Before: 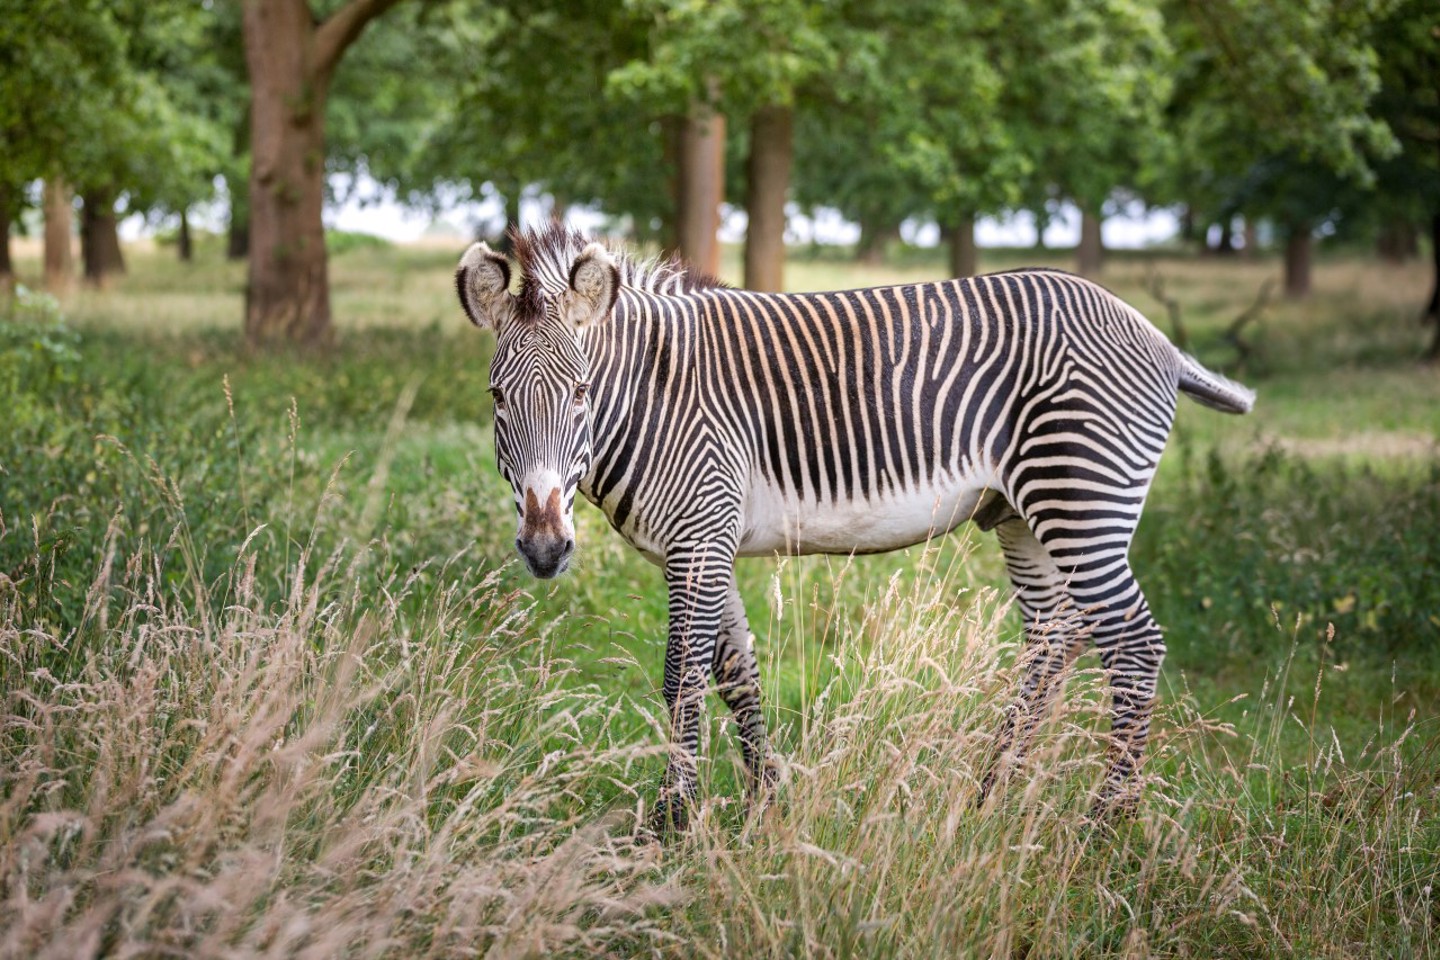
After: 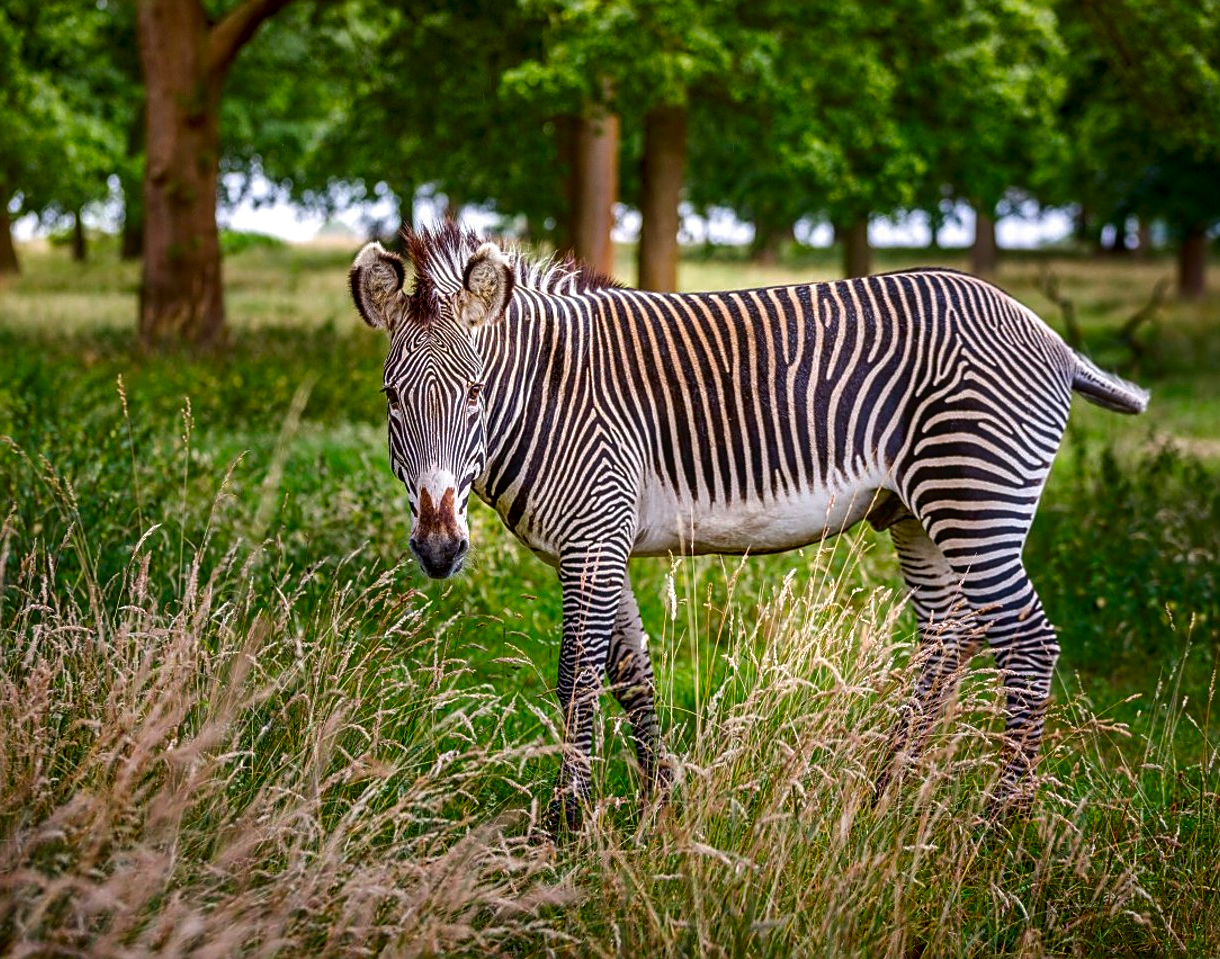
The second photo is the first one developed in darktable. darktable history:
contrast brightness saturation: brightness -0.25, saturation 0.204
sharpen: on, module defaults
crop: left 7.382%, right 7.858%
local contrast: on, module defaults
color balance rgb: perceptual saturation grading › global saturation 1.908%, perceptual saturation grading › highlights -1.098%, perceptual saturation grading › mid-tones 4.273%, perceptual saturation grading › shadows 7.071%, global vibrance 32.694%
